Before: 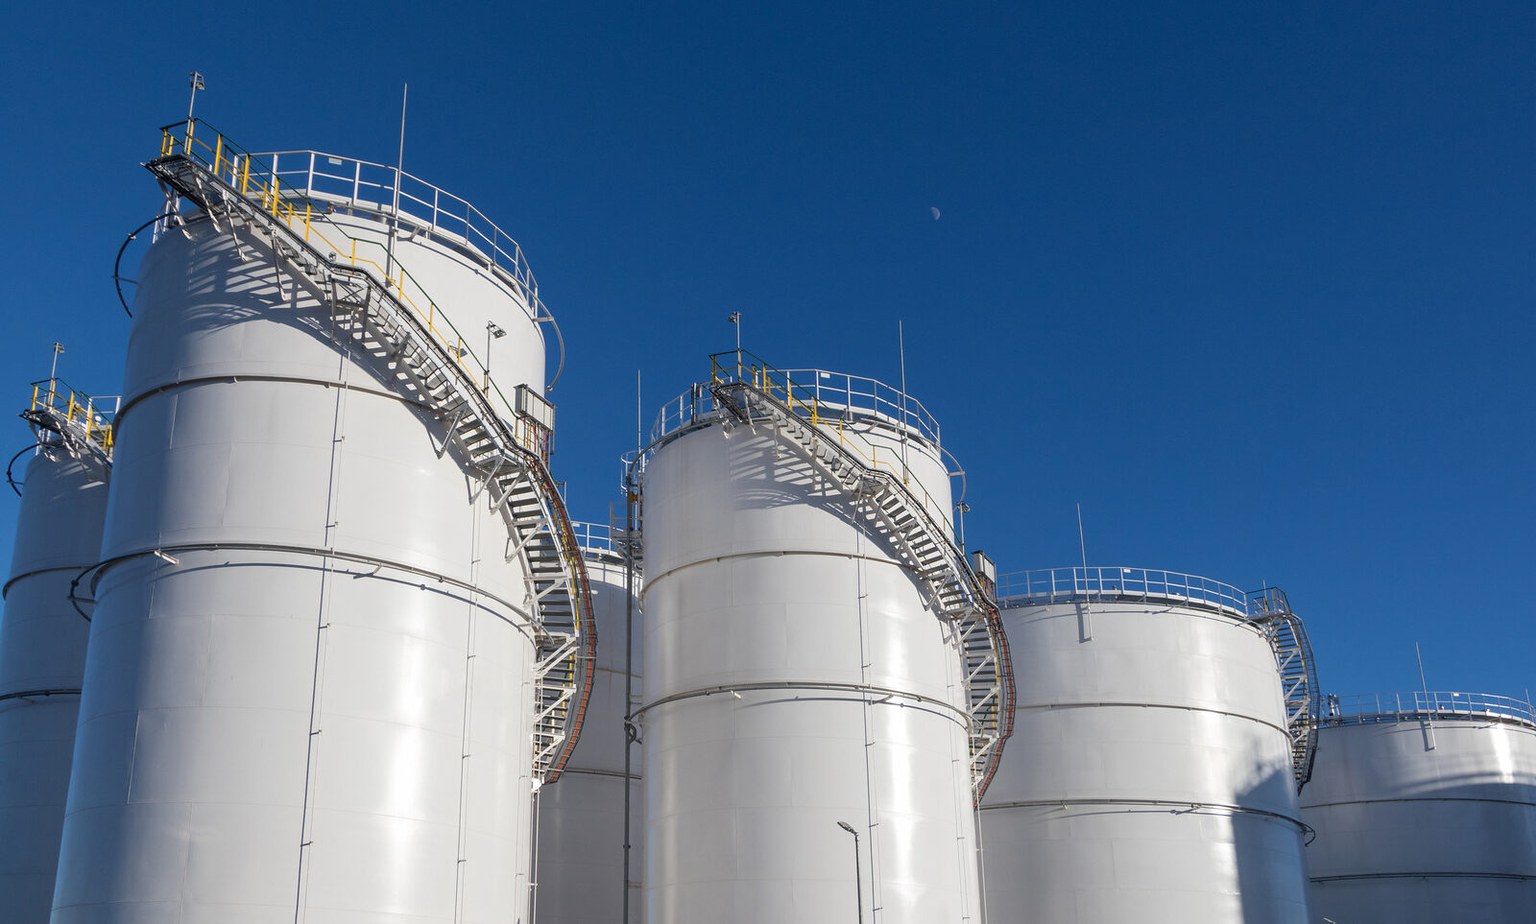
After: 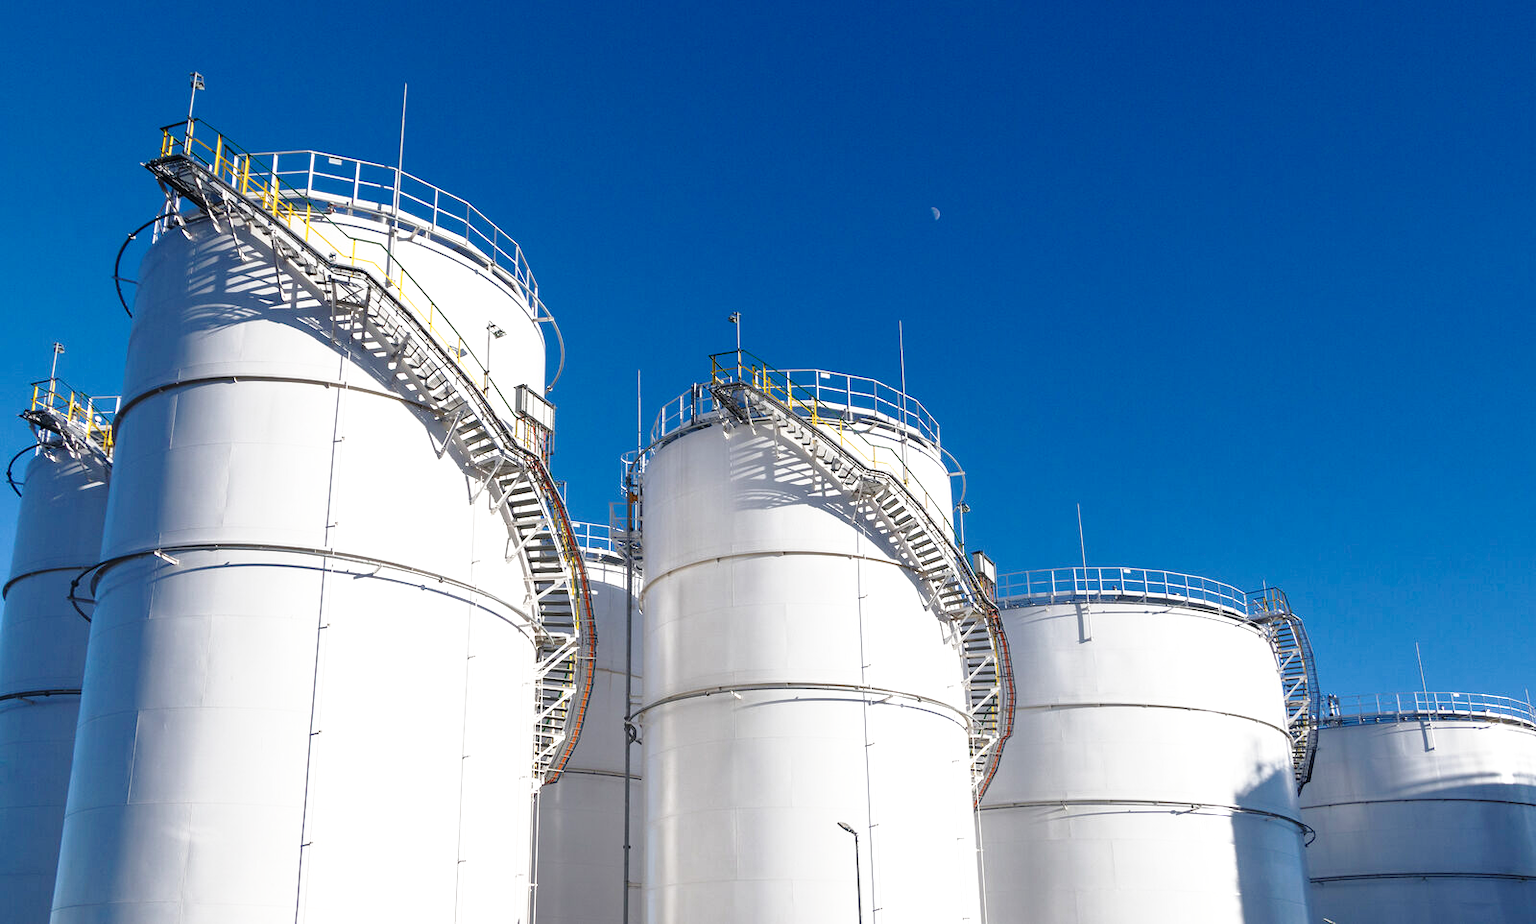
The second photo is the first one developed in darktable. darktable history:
base curve: curves: ch0 [(0, 0) (0.028, 0.03) (0.121, 0.232) (0.46, 0.748) (0.859, 0.968) (1, 1)], preserve colors none
tone equalizer: -8 EV 0.001 EV, -7 EV -0.003 EV, -6 EV 0.002 EV, -5 EV -0.021 EV, -4 EV -0.145 EV, -3 EV -0.167 EV, -2 EV 0.253 EV, -1 EV 0.715 EV, +0 EV 0.5 EV, edges refinement/feathering 500, mask exposure compensation -1.57 EV, preserve details no
